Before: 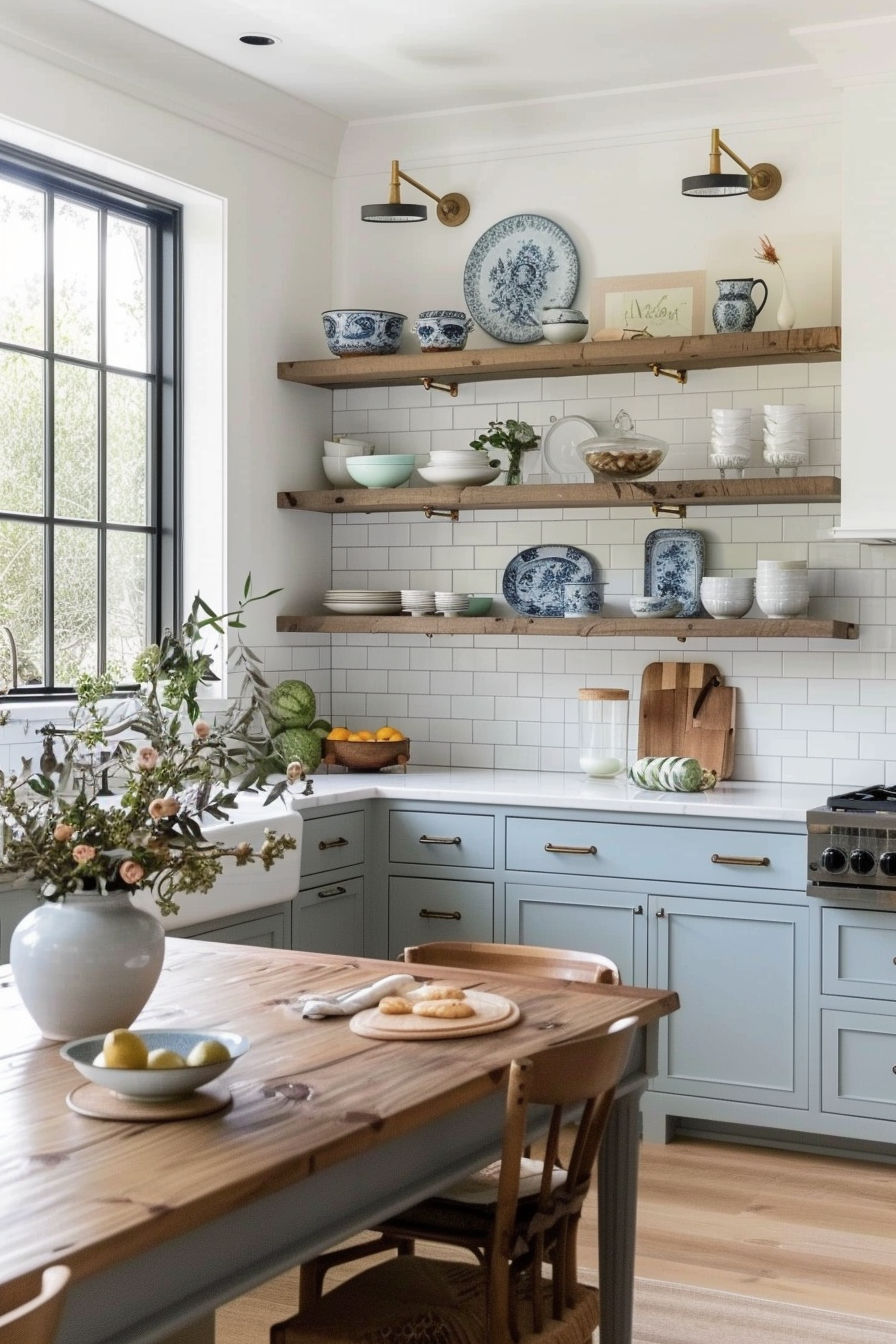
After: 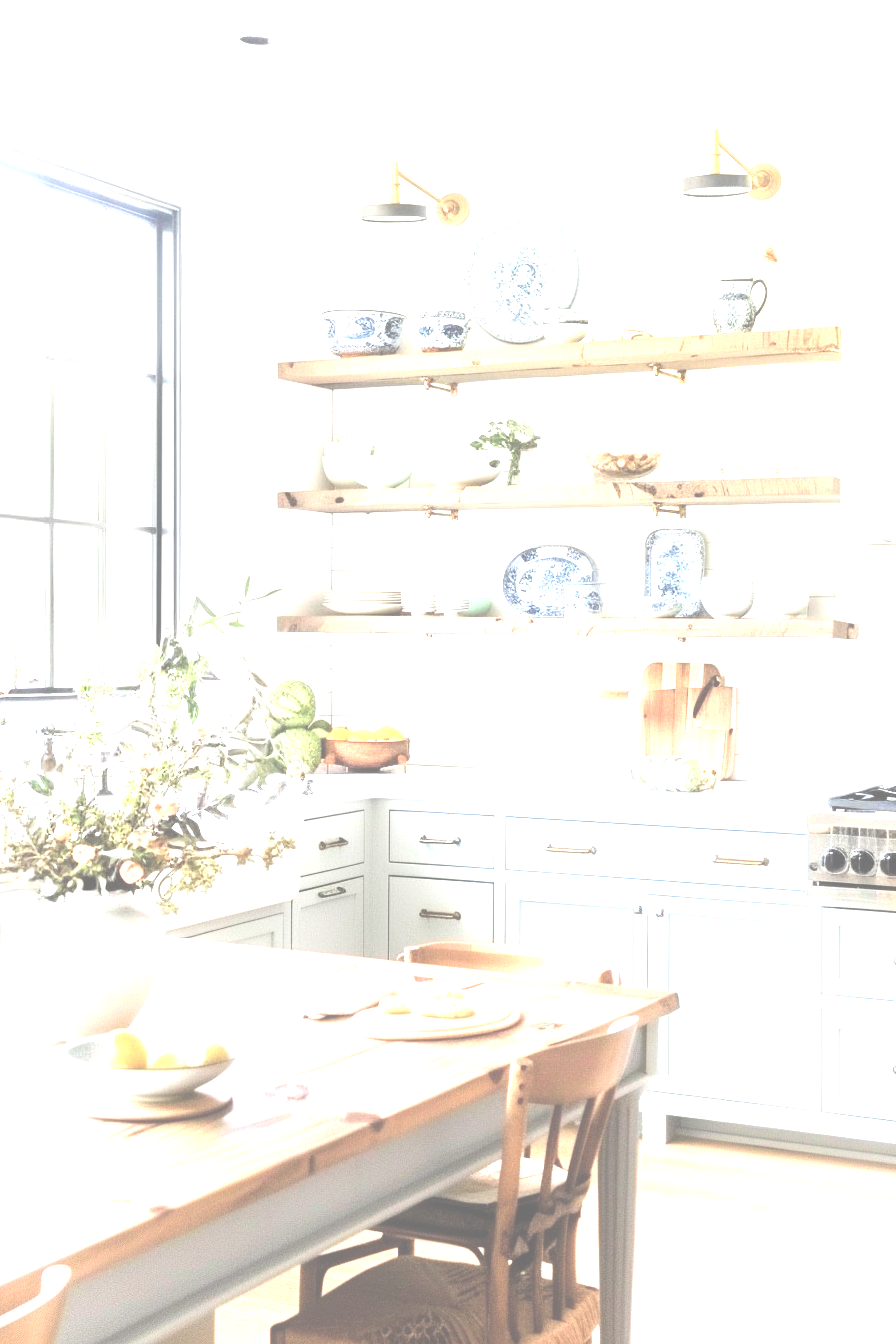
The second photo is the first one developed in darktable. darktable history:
contrast brightness saturation: contrast 0.107, saturation -0.178
exposure: black level correction -0.024, exposure 1.395 EV, compensate highlight preservation false
tone equalizer: -8 EV -1.08 EV, -7 EV -0.992 EV, -6 EV -0.838 EV, -5 EV -0.614 EV, -3 EV 0.556 EV, -2 EV 0.858 EV, -1 EV 1.01 EV, +0 EV 1.08 EV
levels: black 0.054%, levels [0.044, 0.416, 0.908]
